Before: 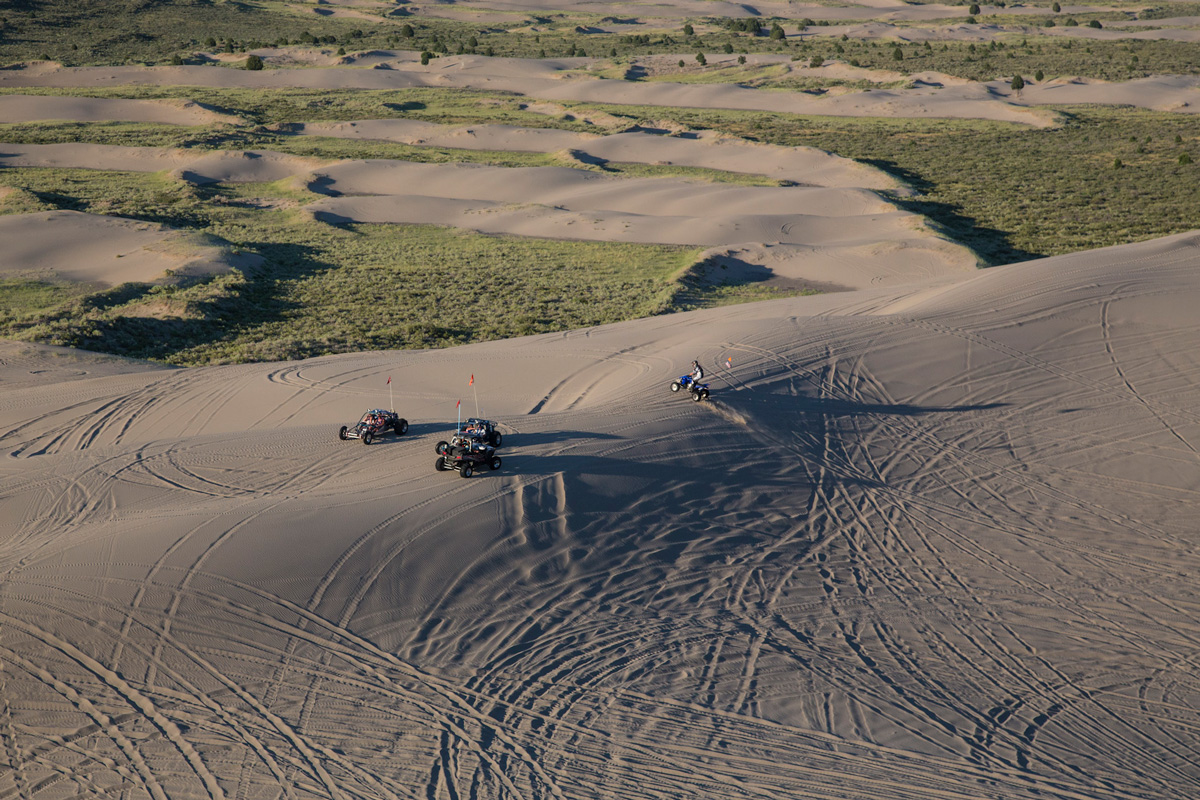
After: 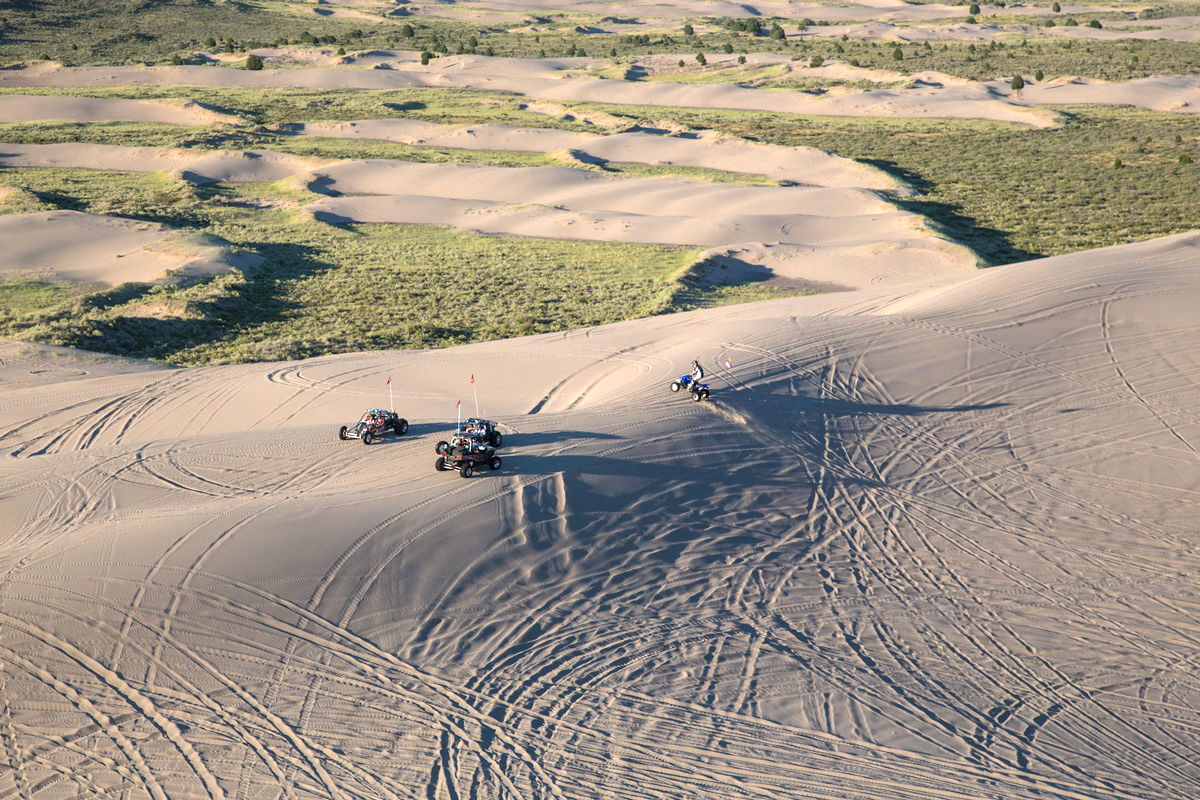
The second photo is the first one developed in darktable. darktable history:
exposure: black level correction 0, exposure 1.103 EV, compensate highlight preservation false
